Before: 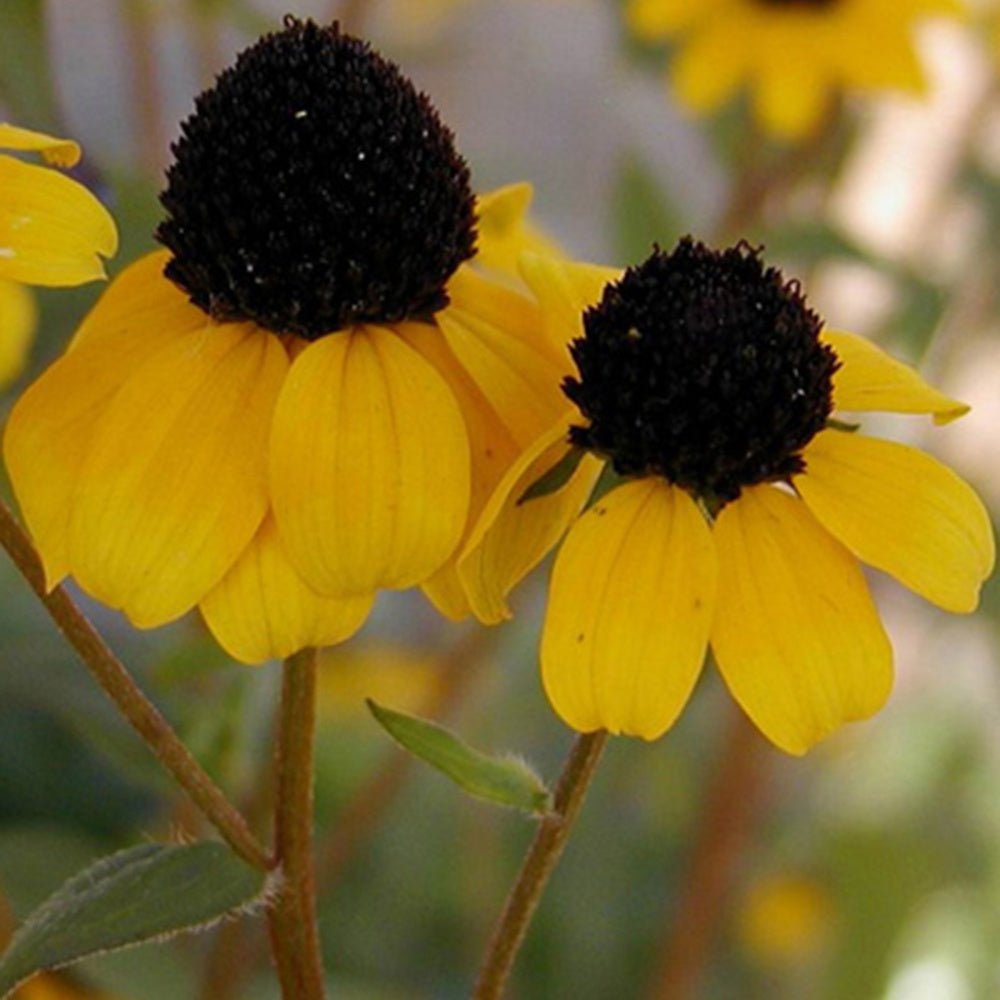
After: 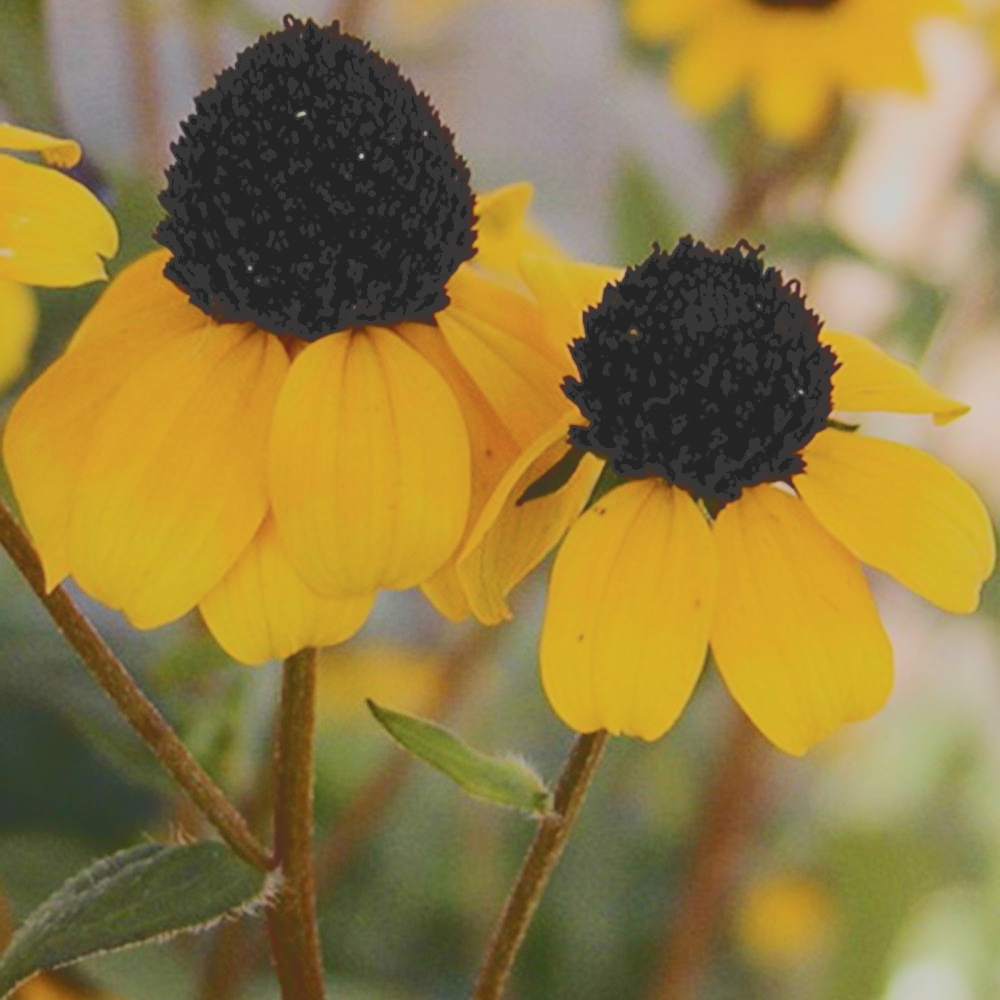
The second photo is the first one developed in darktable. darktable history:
tone curve: curves: ch0 [(0, 0) (0.003, 0.232) (0.011, 0.232) (0.025, 0.232) (0.044, 0.233) (0.069, 0.234) (0.1, 0.237) (0.136, 0.247) (0.177, 0.258) (0.224, 0.283) (0.277, 0.332) (0.335, 0.401) (0.399, 0.483) (0.468, 0.56) (0.543, 0.637) (0.623, 0.706) (0.709, 0.764) (0.801, 0.816) (0.898, 0.859) (1, 1)], color space Lab, independent channels, preserve colors none
filmic rgb: black relative exposure -7.19 EV, white relative exposure 5.36 EV, threshold 3.03 EV, hardness 3.02, enable highlight reconstruction true
